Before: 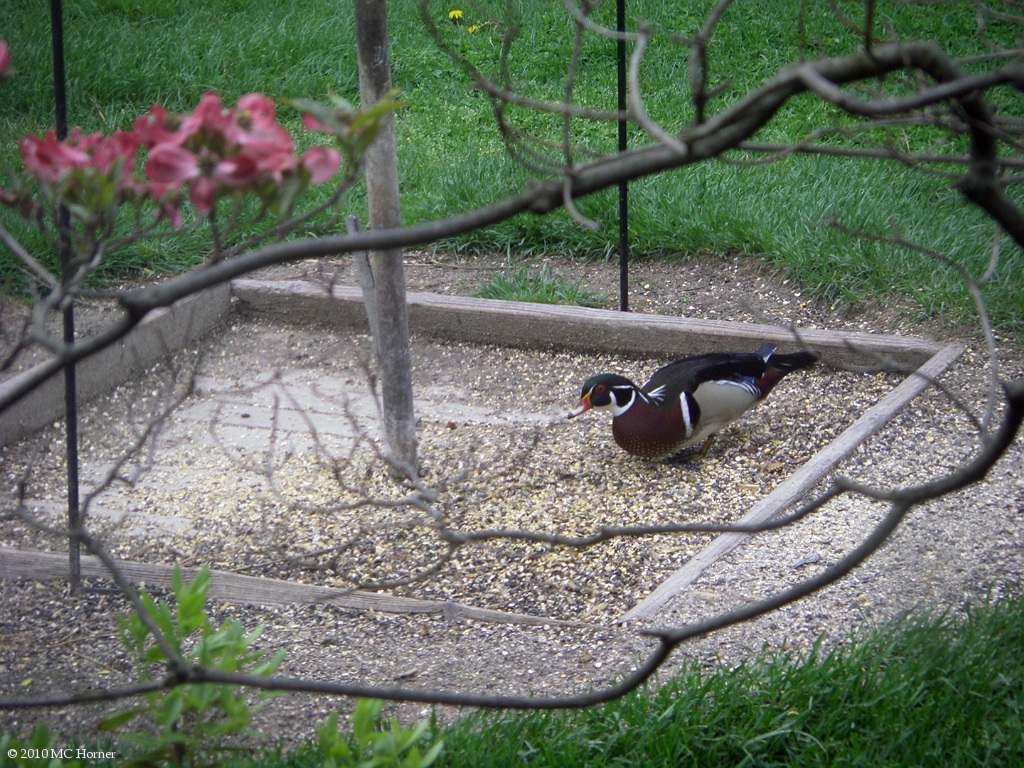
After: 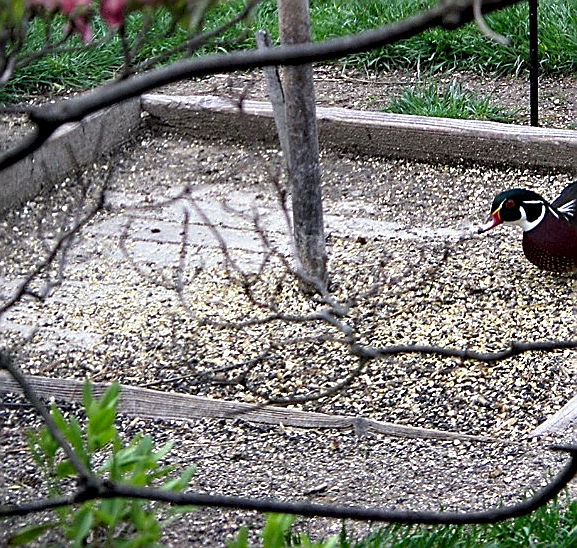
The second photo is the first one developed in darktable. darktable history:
crop: left 8.845%, top 24.148%, right 34.737%, bottom 4.496%
contrast equalizer: octaves 7, y [[0.6 ×6], [0.55 ×6], [0 ×6], [0 ×6], [0 ×6]]
haze removal: adaptive false
sharpen: radius 1.371, amount 1.253, threshold 0.699
local contrast: highlights 106%, shadows 101%, detail 119%, midtone range 0.2
